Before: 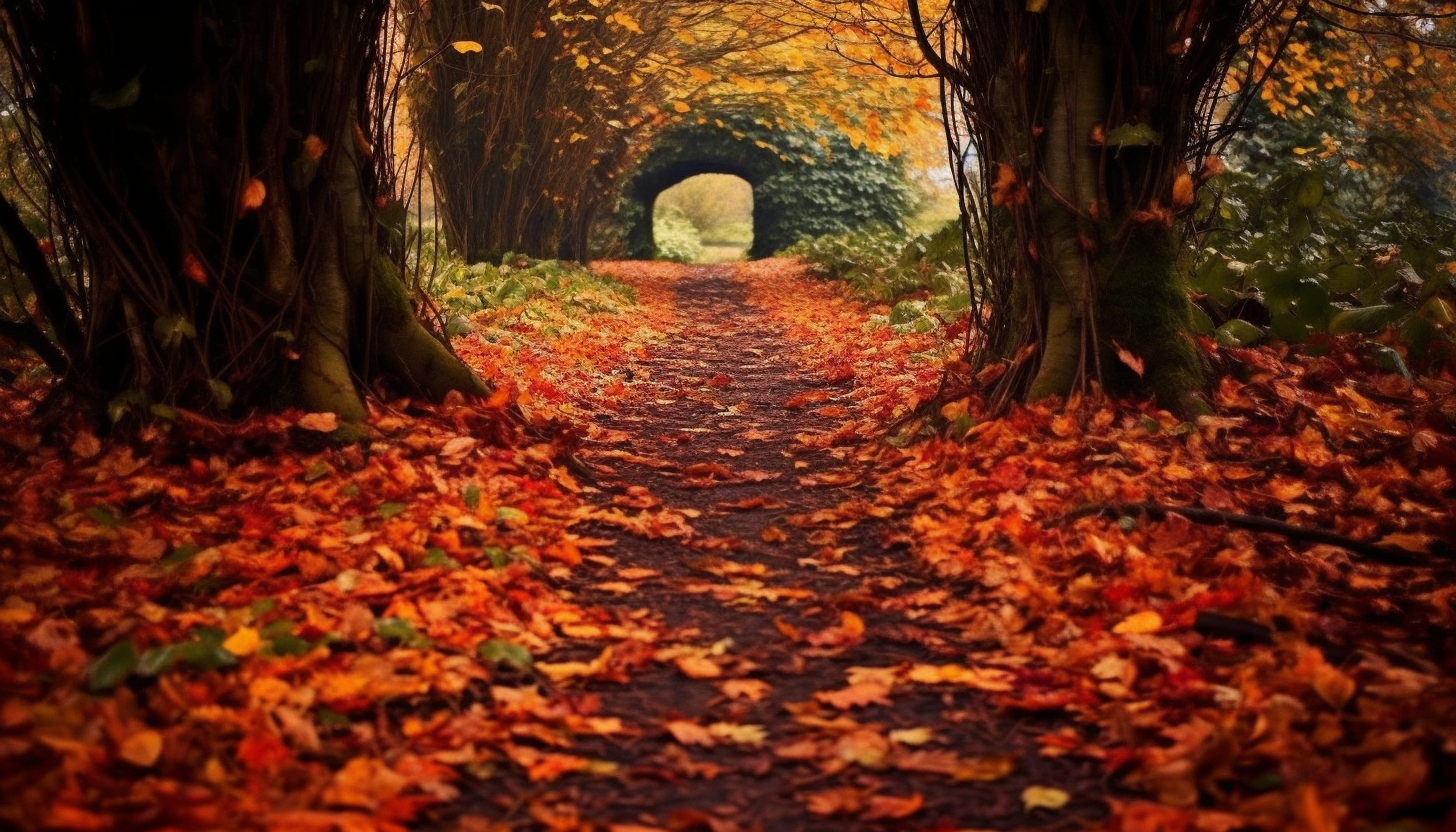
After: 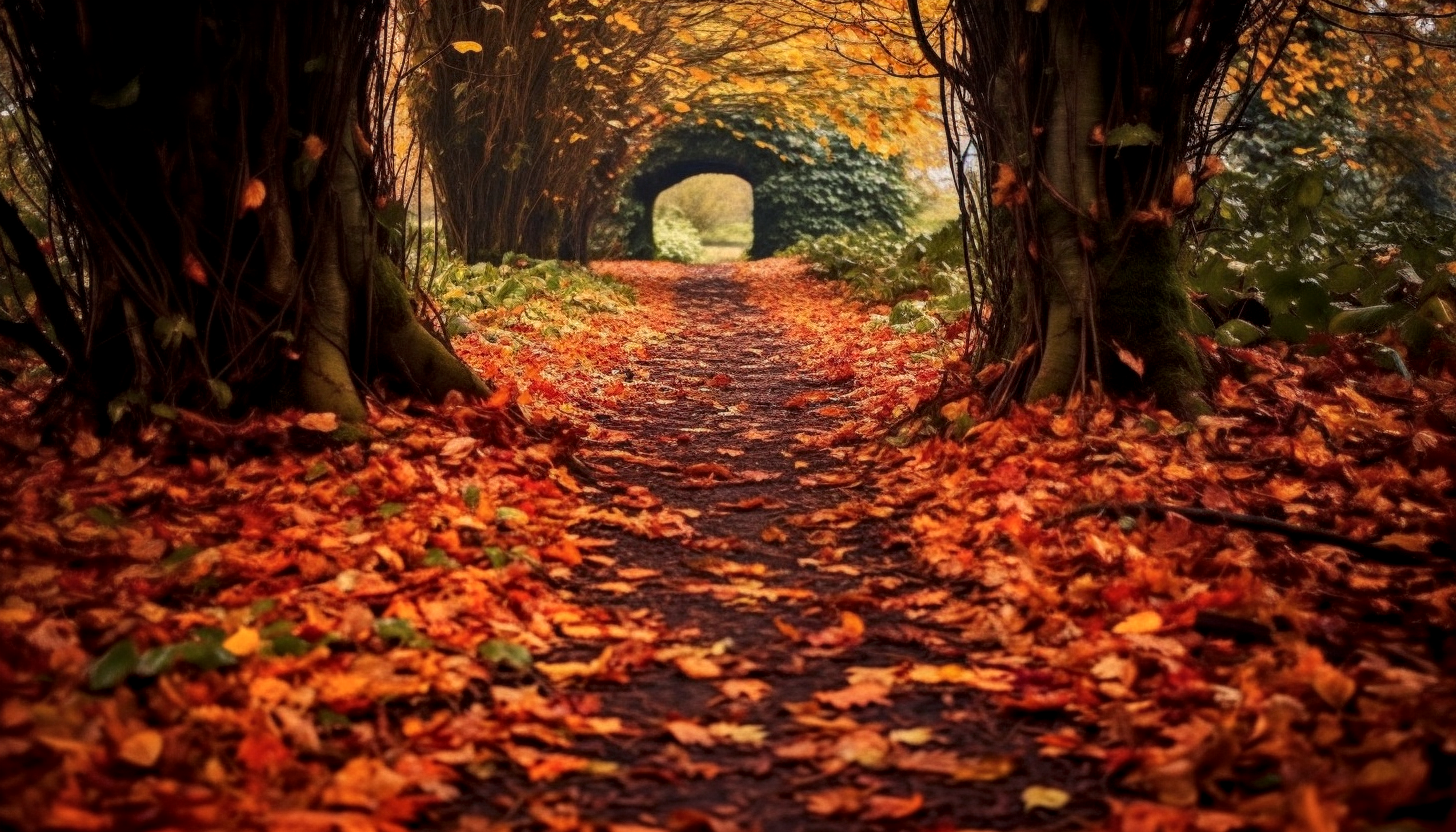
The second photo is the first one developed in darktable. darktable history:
shadows and highlights: shadows -8.35, white point adjustment 1.54, highlights 11.98
local contrast: highlights 23%, detail 130%
